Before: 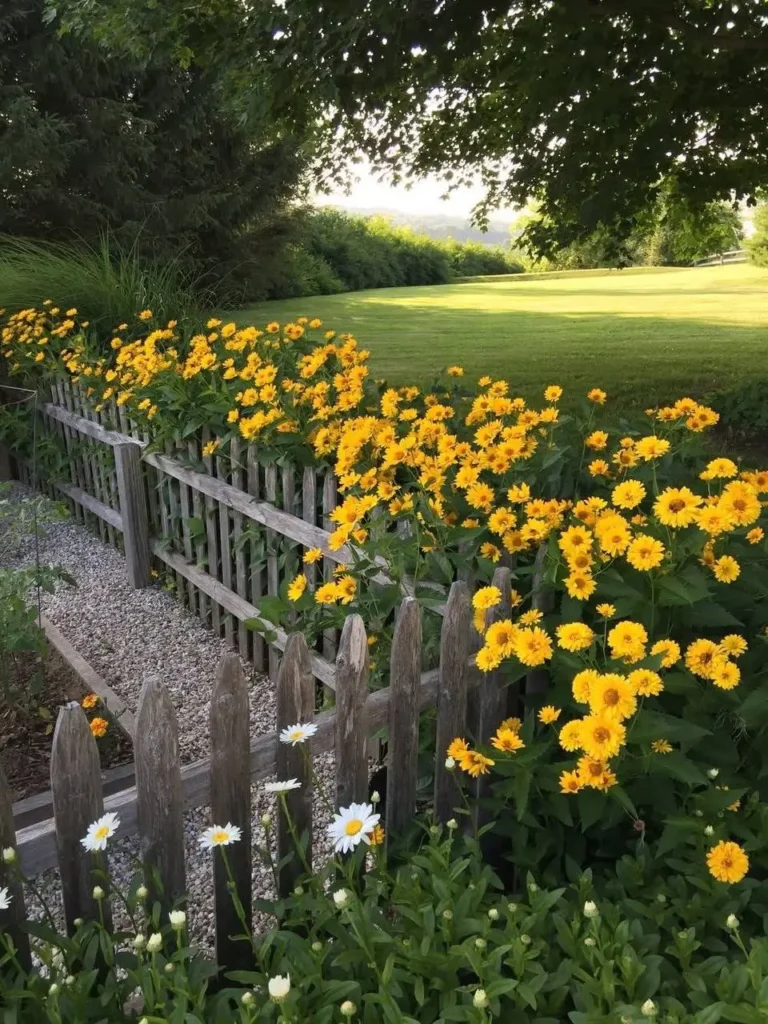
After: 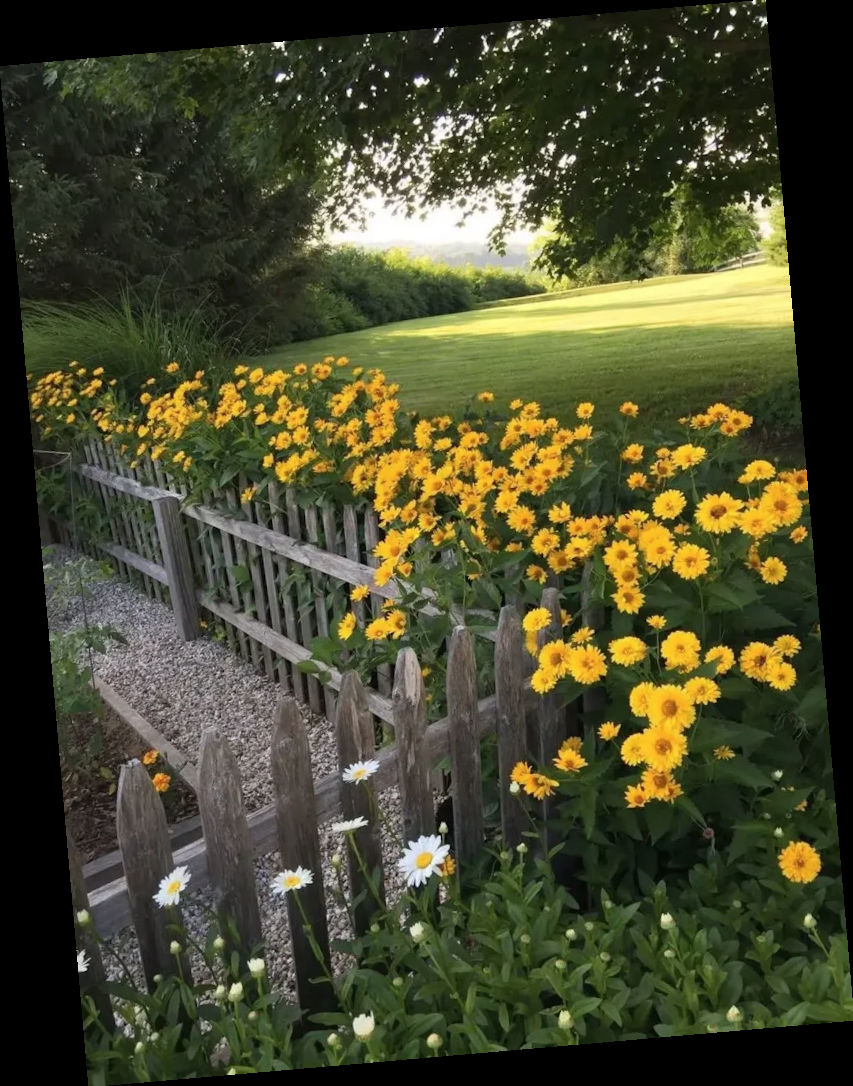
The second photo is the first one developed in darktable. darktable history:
rotate and perspective: rotation -4.98°, automatic cropping off
contrast brightness saturation: saturation -0.05
